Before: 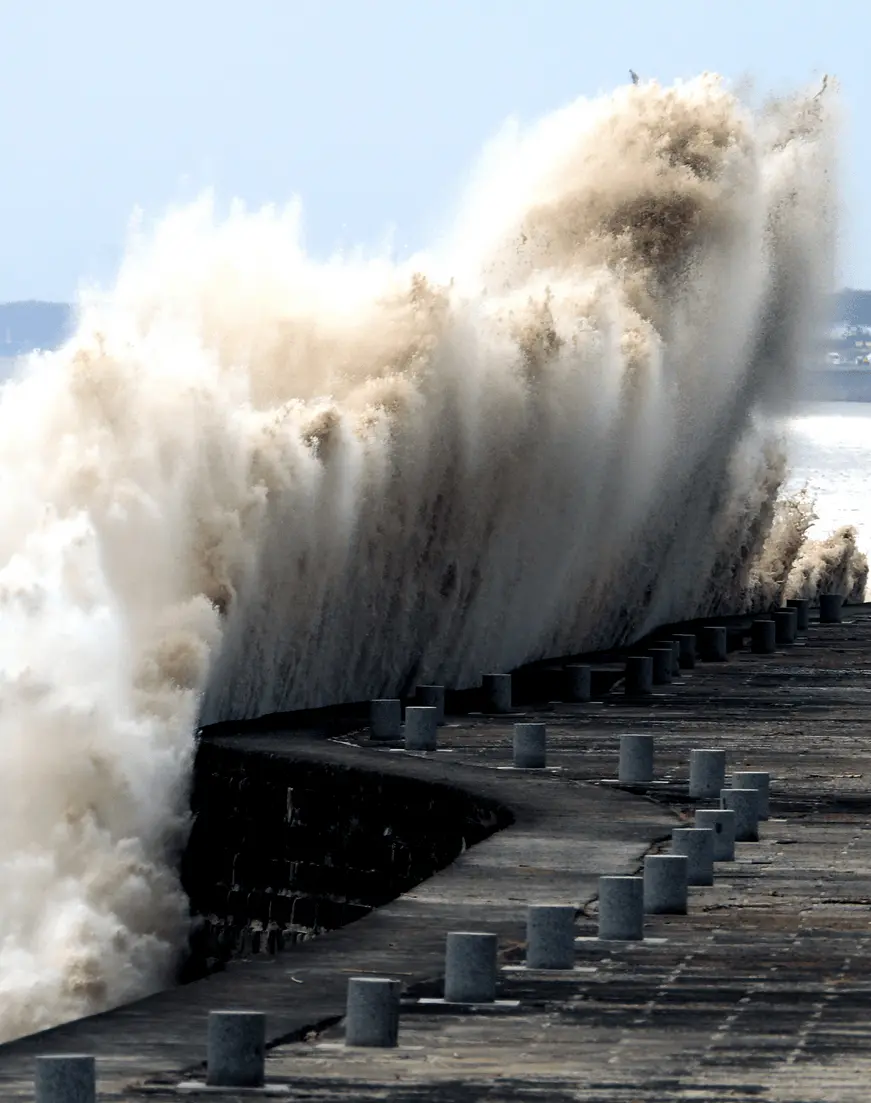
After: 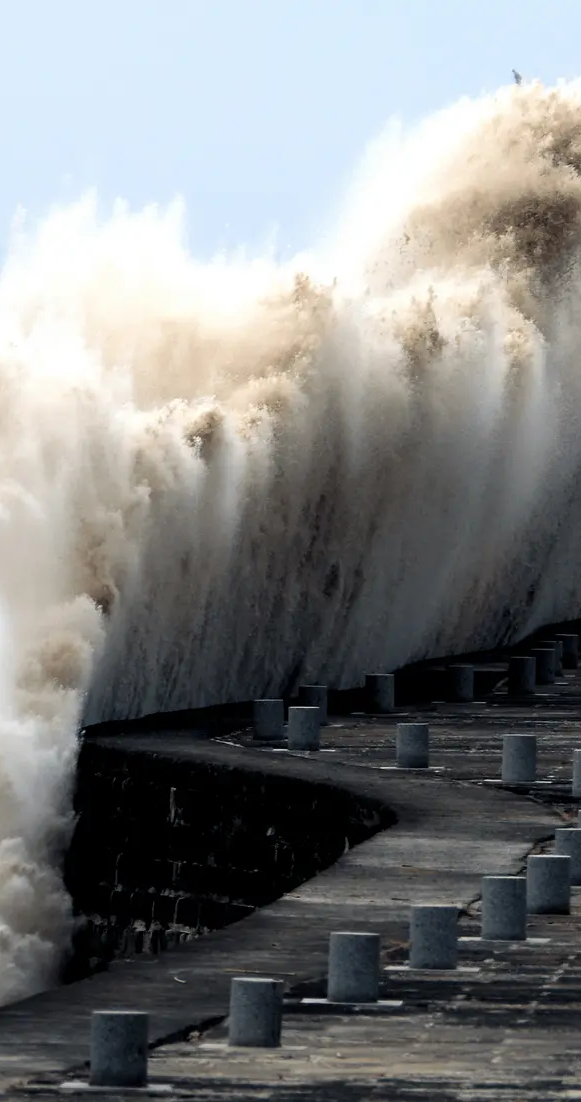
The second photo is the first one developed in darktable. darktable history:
crop and rotate: left 13.576%, right 19.671%
